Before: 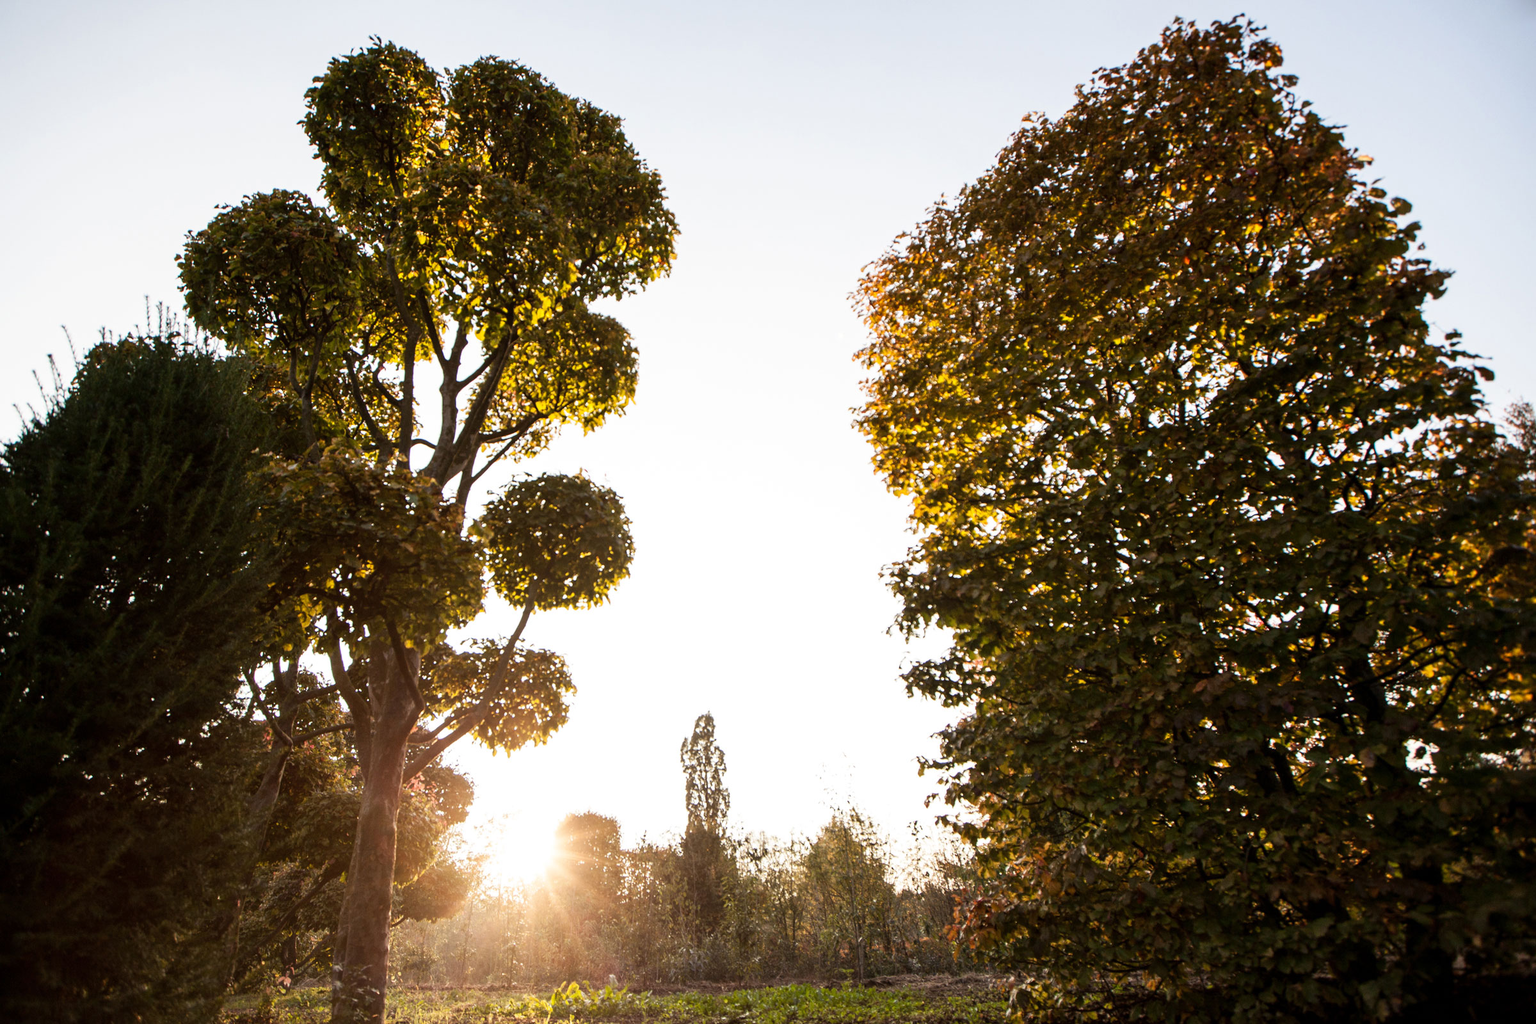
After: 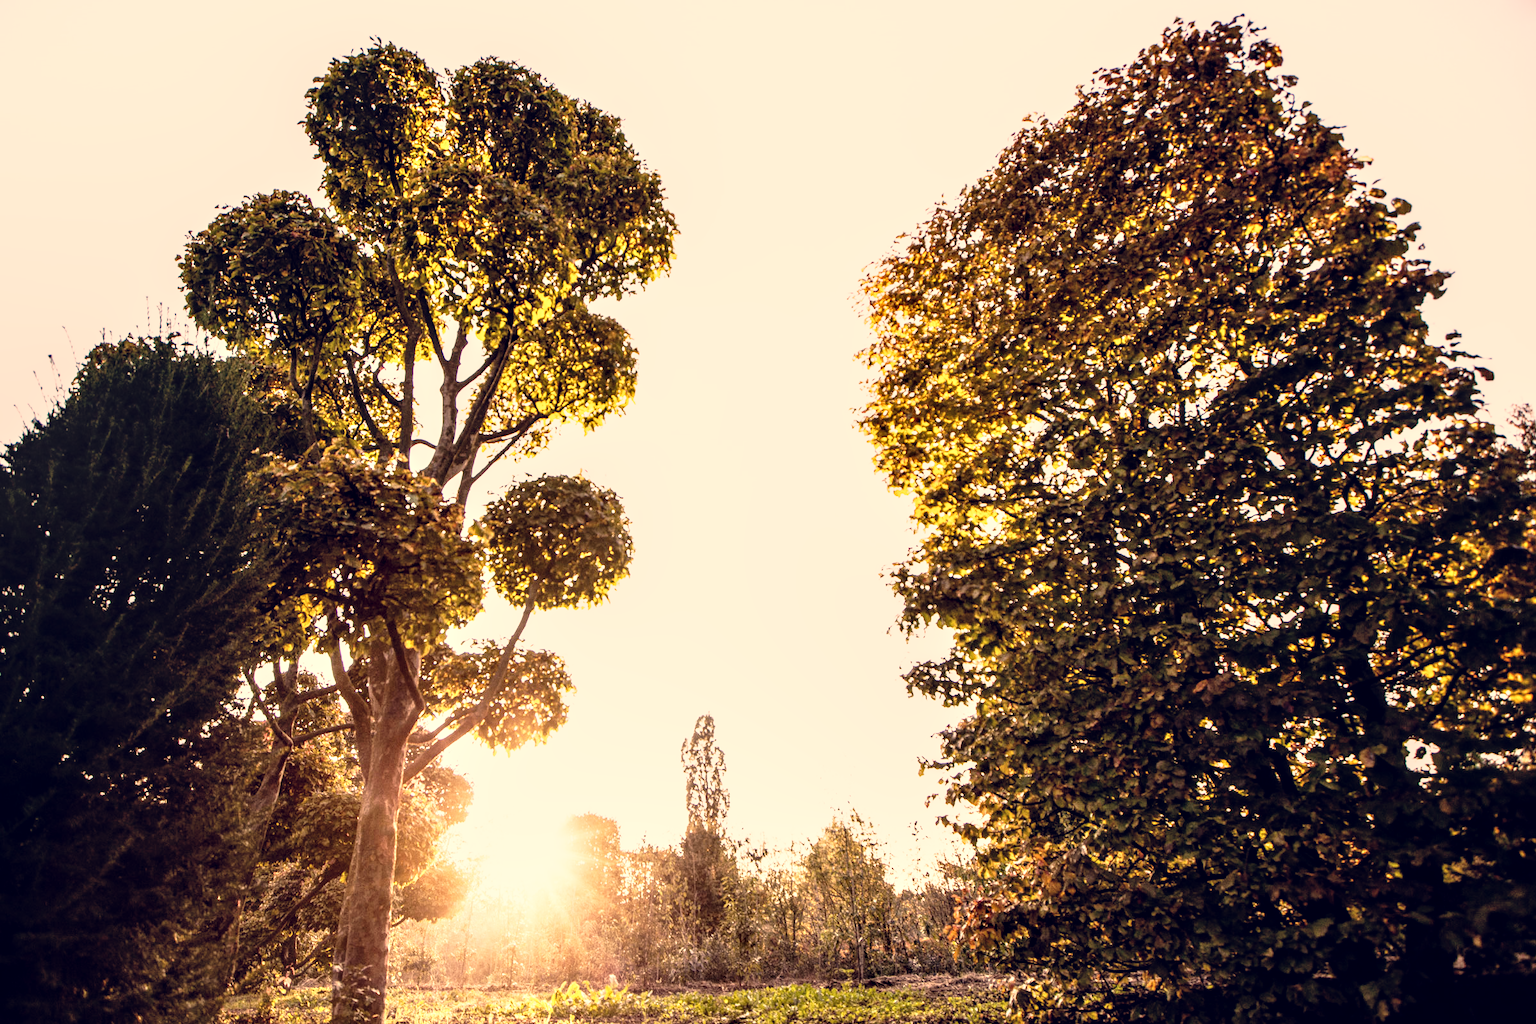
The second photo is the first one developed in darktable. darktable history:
local contrast: detail 144%
base curve: curves: ch0 [(0, 0) (0.012, 0.01) (0.073, 0.168) (0.31, 0.711) (0.645, 0.957) (1, 1)], preserve colors none
color correction: highlights a* 19.59, highlights b* 27.49, shadows a* 3.46, shadows b* -17.28, saturation 0.73
